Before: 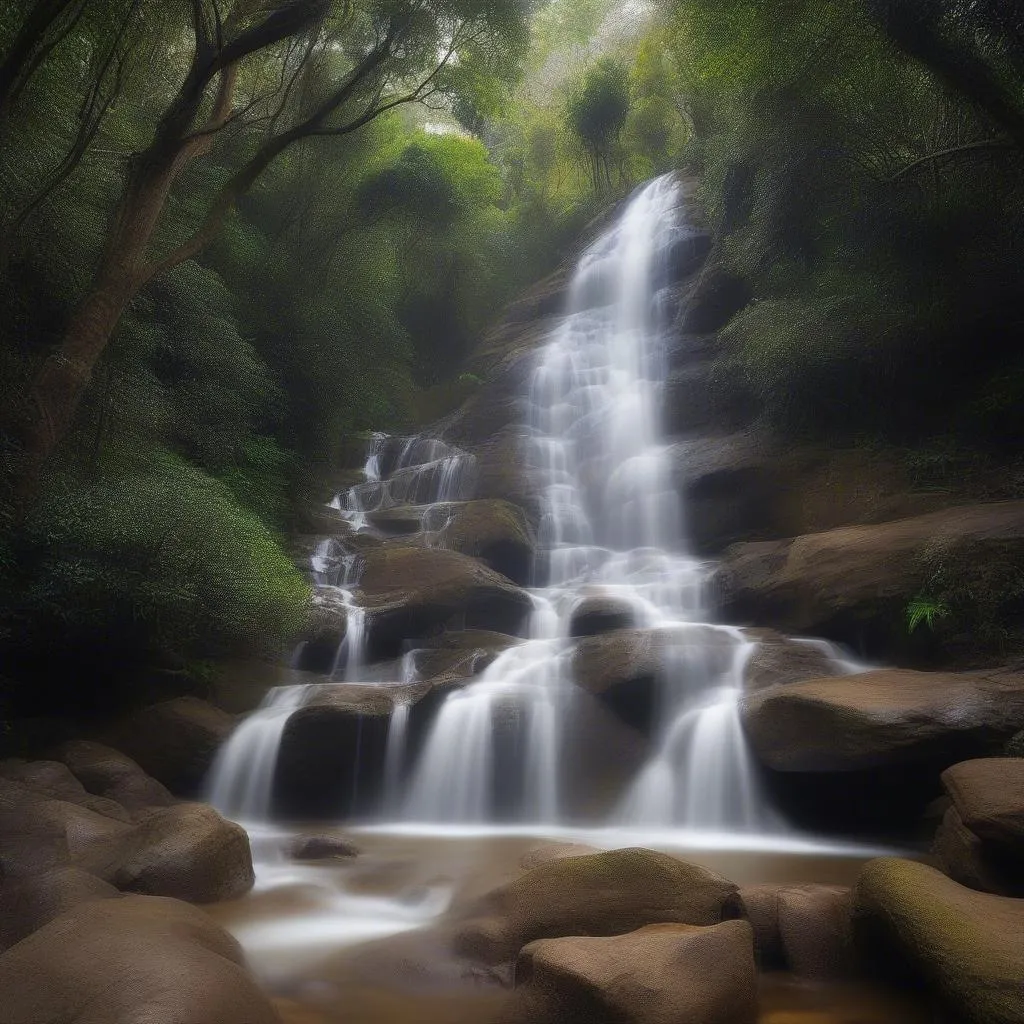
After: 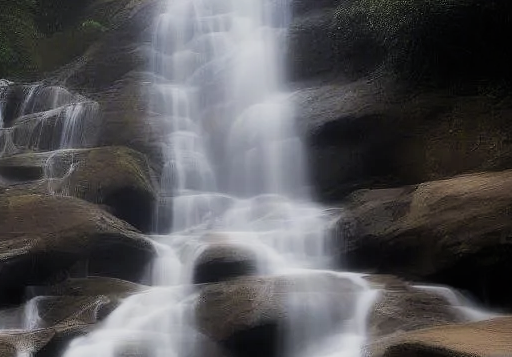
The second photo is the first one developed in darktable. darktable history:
crop: left 36.886%, top 34.49%, right 13.085%, bottom 30.571%
filmic rgb: black relative exposure -5.11 EV, white relative exposure 3.99 EV, hardness 2.9, contrast 1.192, highlights saturation mix -30.84%, contrast in shadows safe
shadows and highlights: radius 125.02, shadows 30.56, highlights -30.52, low approximation 0.01, soften with gaussian
